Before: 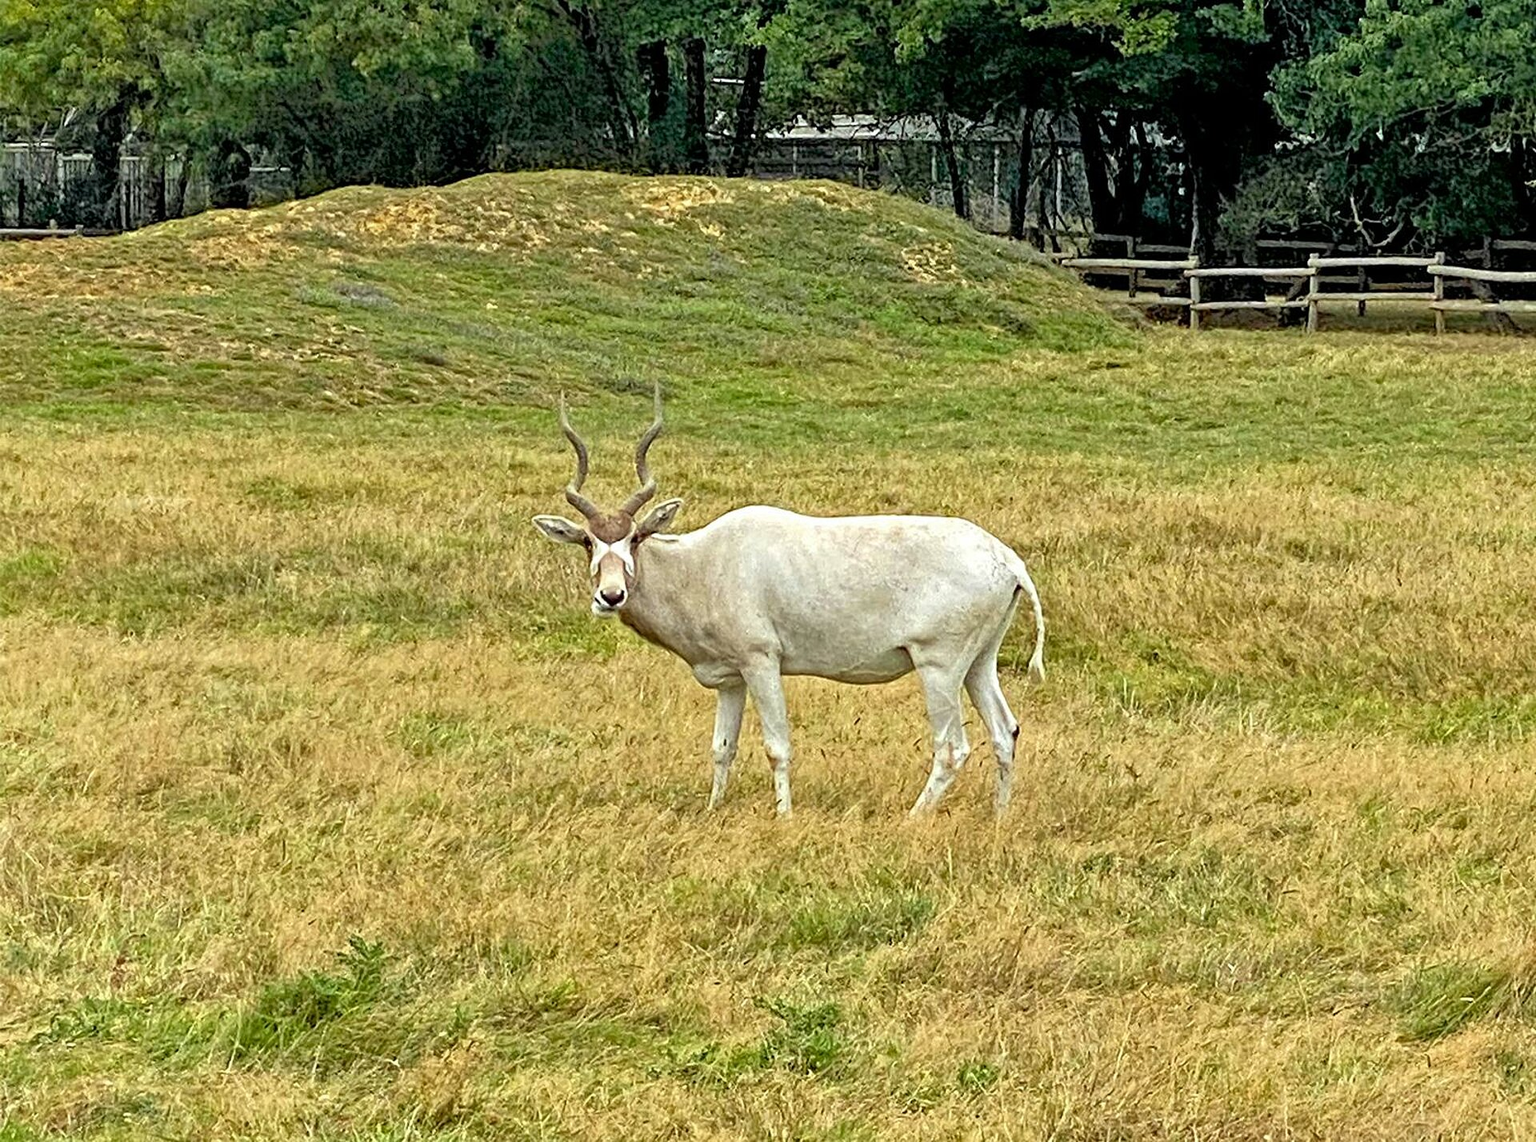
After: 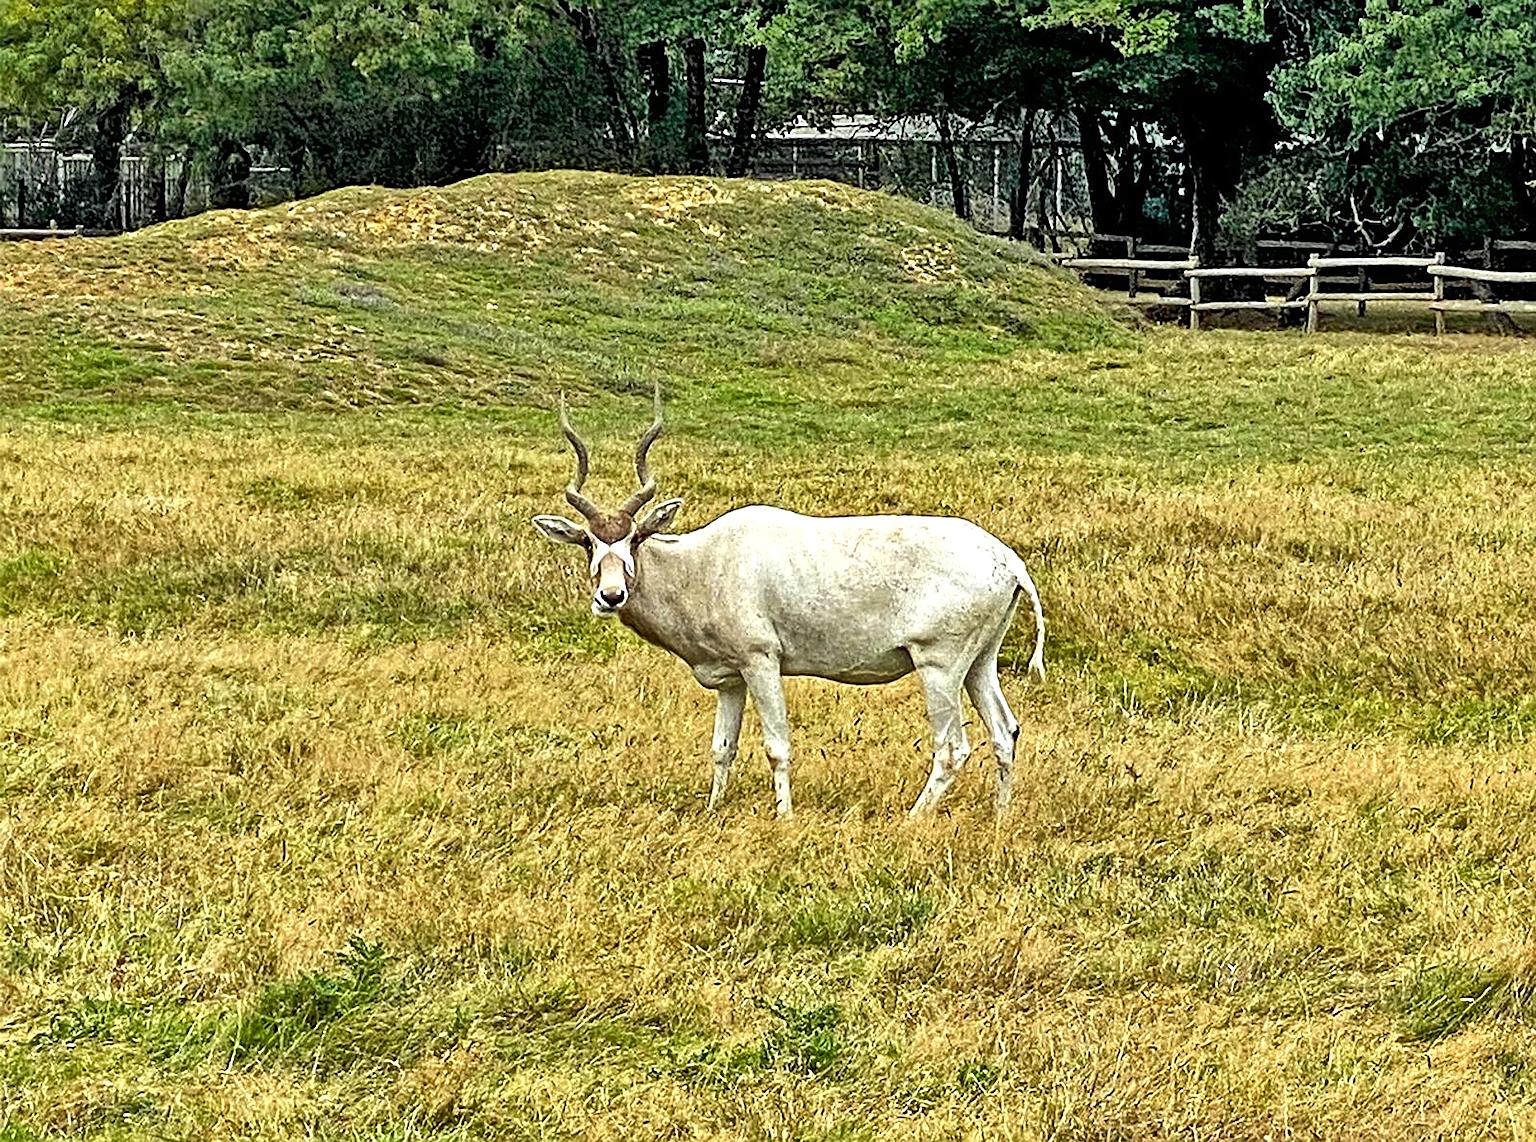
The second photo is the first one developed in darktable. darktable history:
shadows and highlights: low approximation 0.01, soften with gaussian
sharpen: amount 0.497
tone equalizer: -8 EV -0.394 EV, -7 EV -0.366 EV, -6 EV -0.331 EV, -5 EV -0.218 EV, -3 EV 0.254 EV, -2 EV 0.314 EV, -1 EV 0.412 EV, +0 EV 0.391 EV, edges refinement/feathering 500, mask exposure compensation -1.57 EV, preserve details no
